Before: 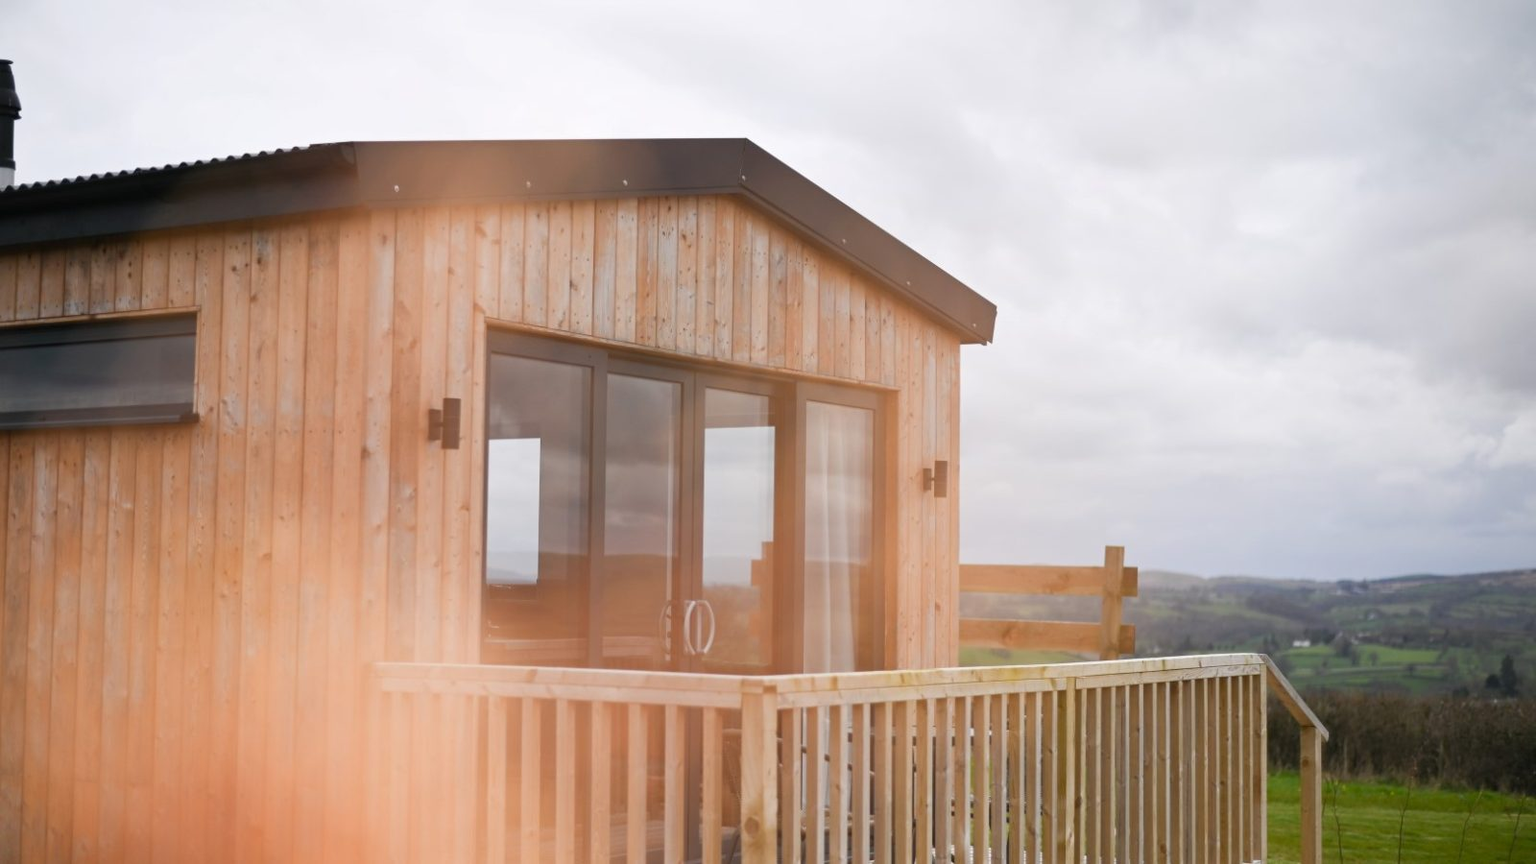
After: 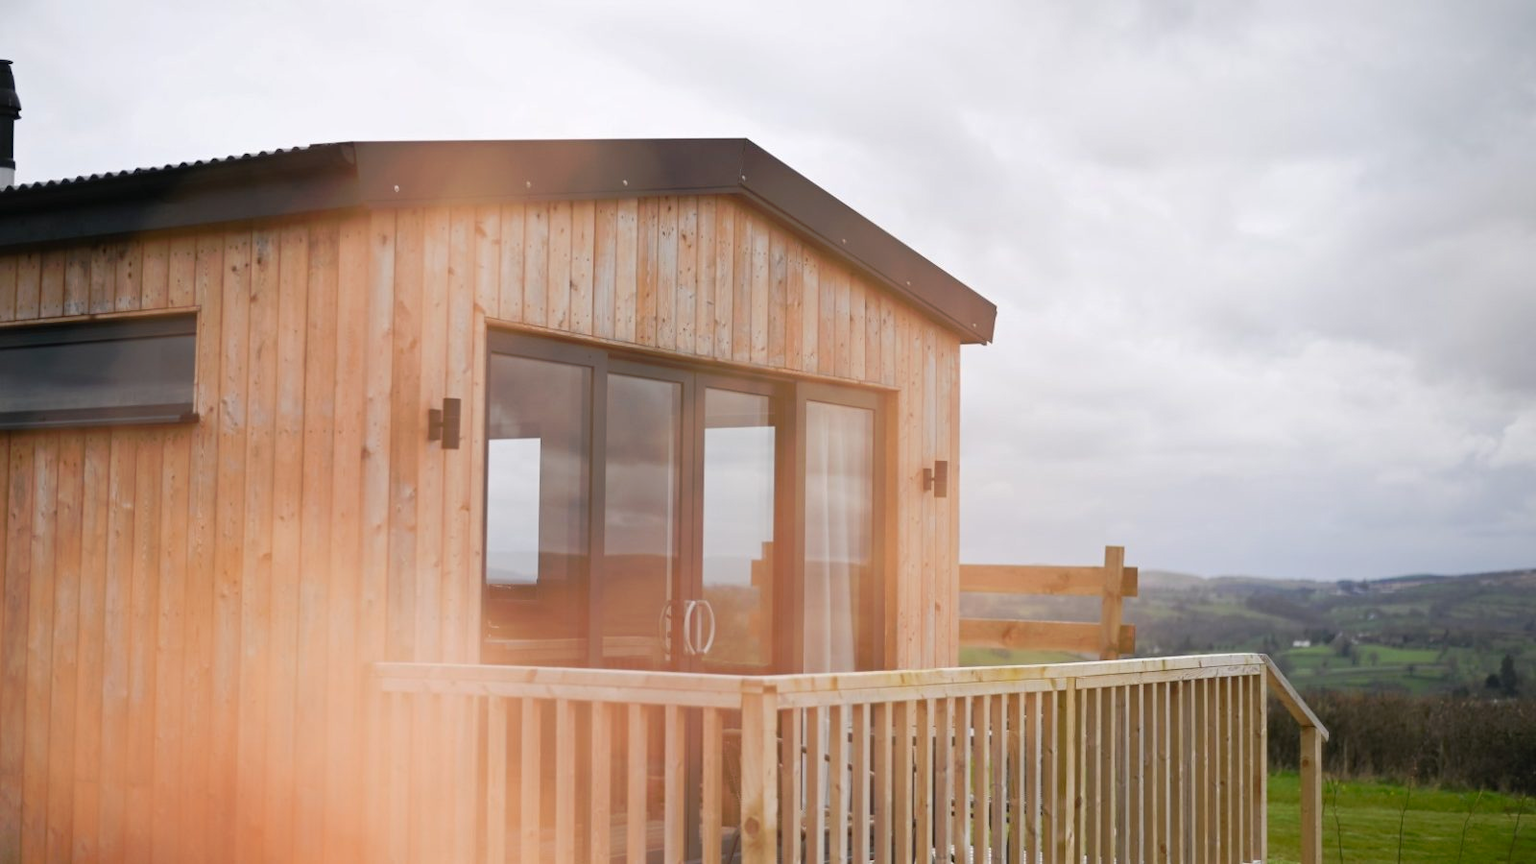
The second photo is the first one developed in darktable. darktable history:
tone curve: curves: ch0 [(0, 0) (0.003, 0.012) (0.011, 0.015) (0.025, 0.027) (0.044, 0.045) (0.069, 0.064) (0.1, 0.093) (0.136, 0.133) (0.177, 0.177) (0.224, 0.221) (0.277, 0.272) (0.335, 0.342) (0.399, 0.398) (0.468, 0.462) (0.543, 0.547) (0.623, 0.624) (0.709, 0.711) (0.801, 0.792) (0.898, 0.889) (1, 1)], preserve colors none
